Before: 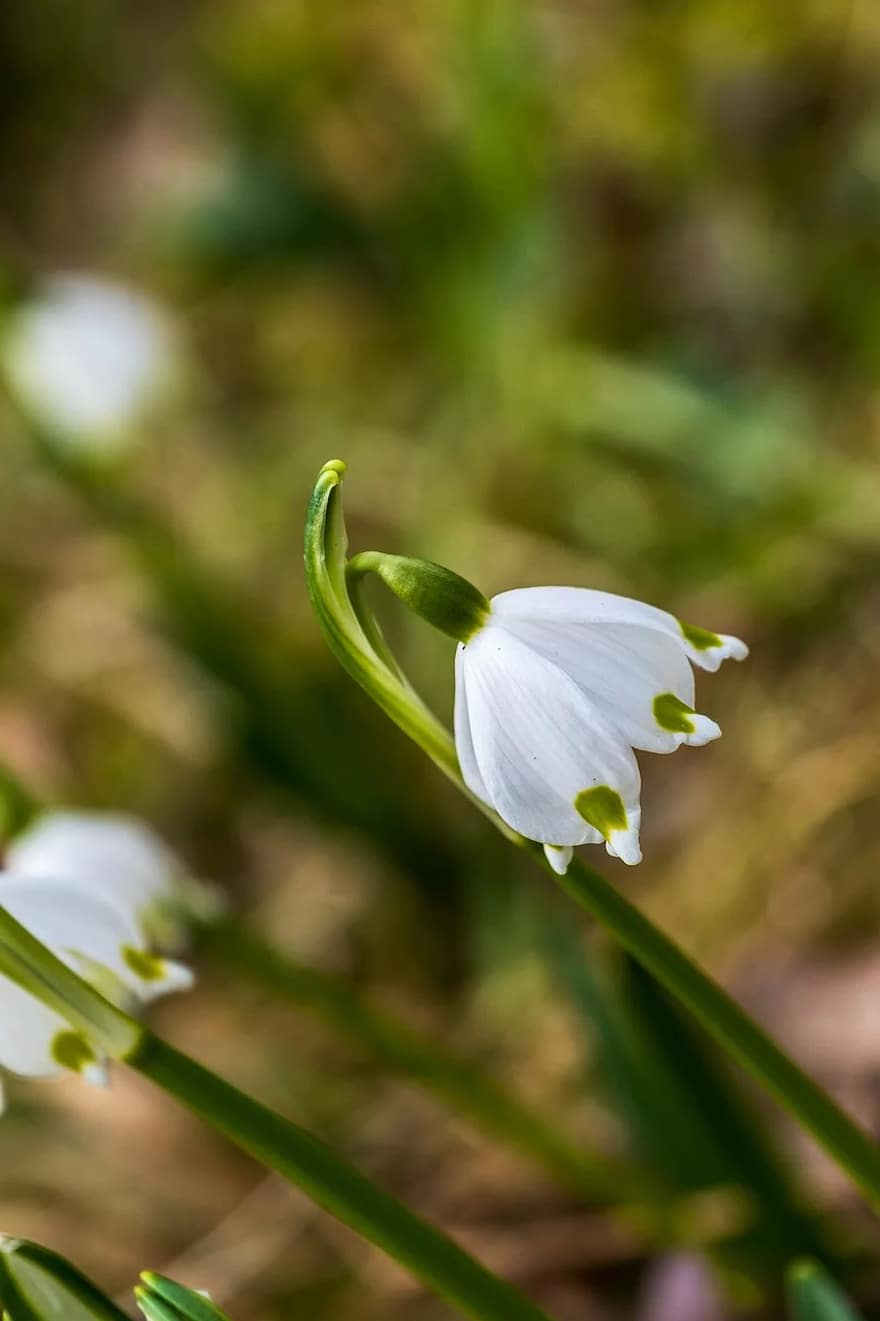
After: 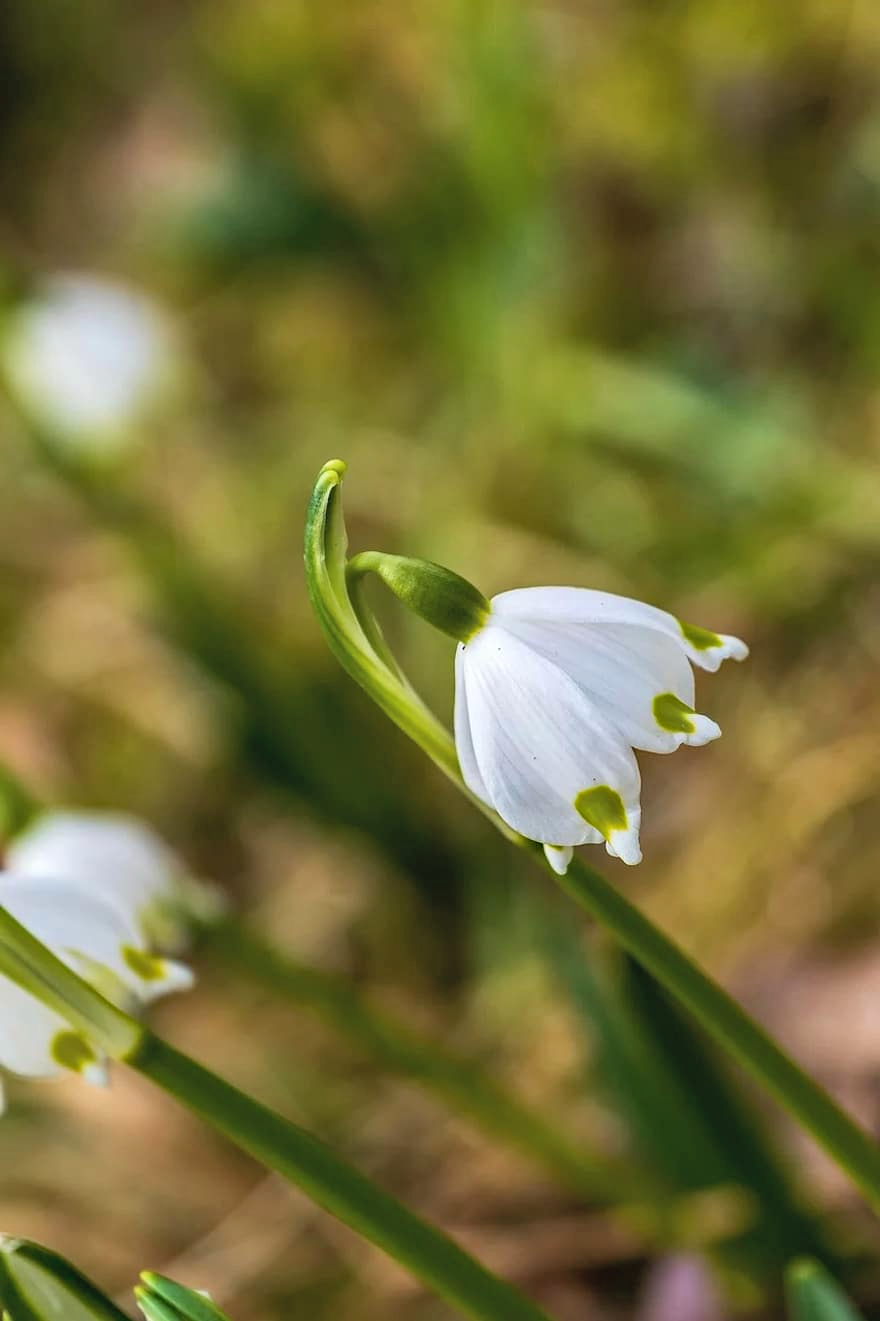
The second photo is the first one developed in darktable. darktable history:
haze removal: compatibility mode true, adaptive false
exposure: exposure -0.064 EV, compensate highlight preservation false
contrast brightness saturation: brightness 0.13
